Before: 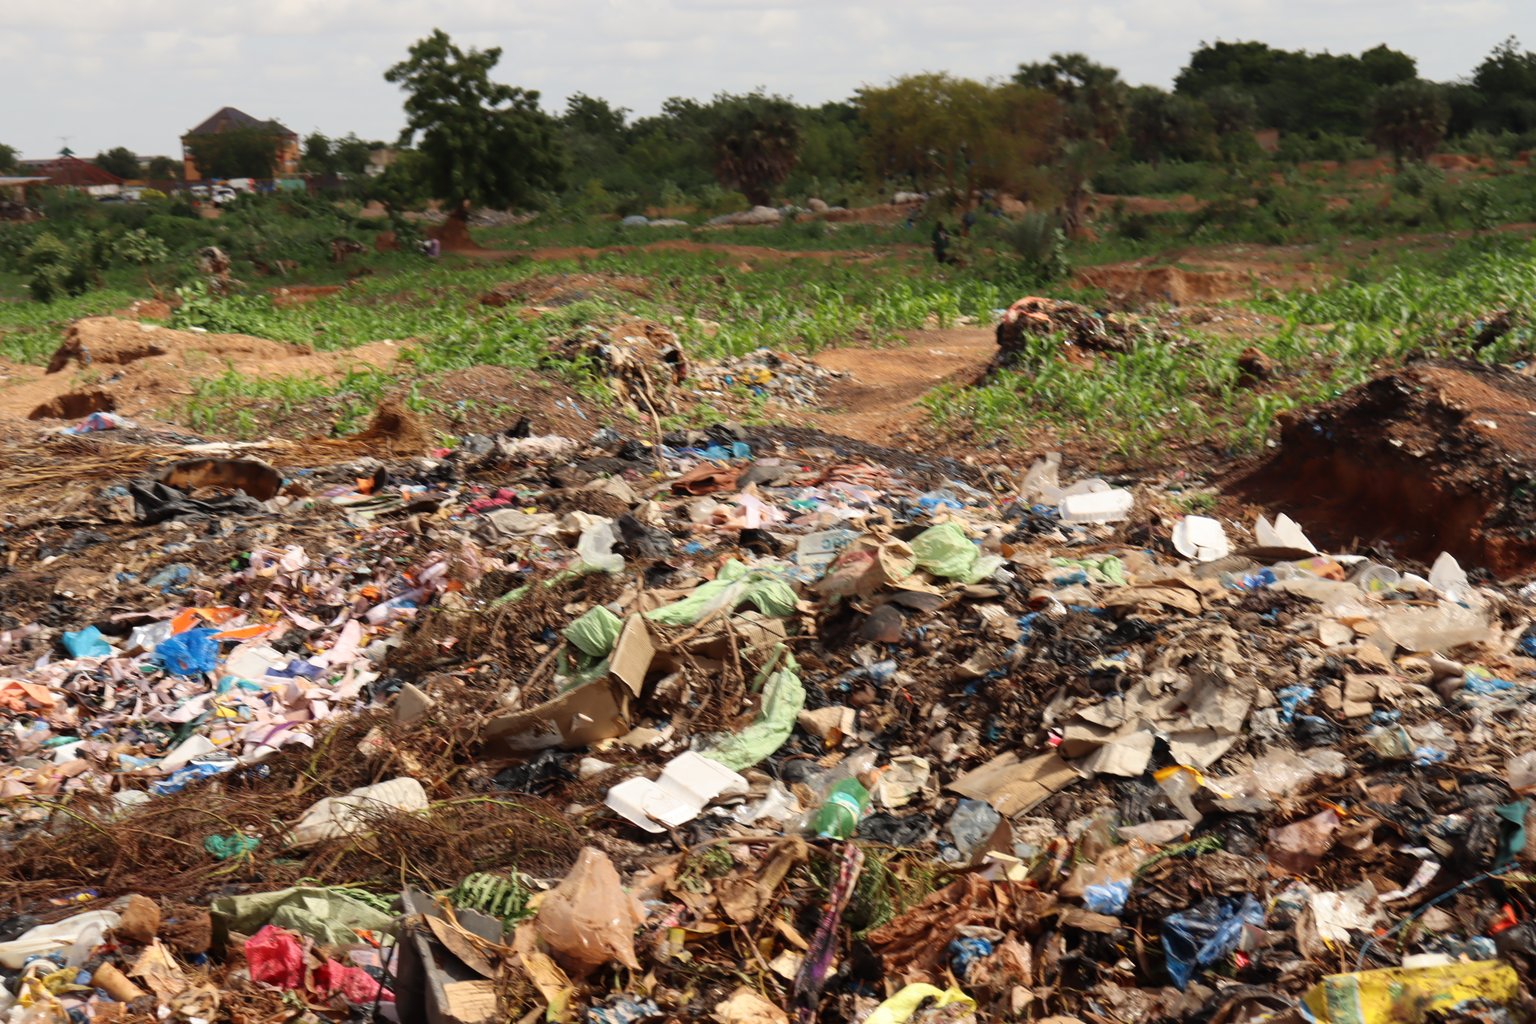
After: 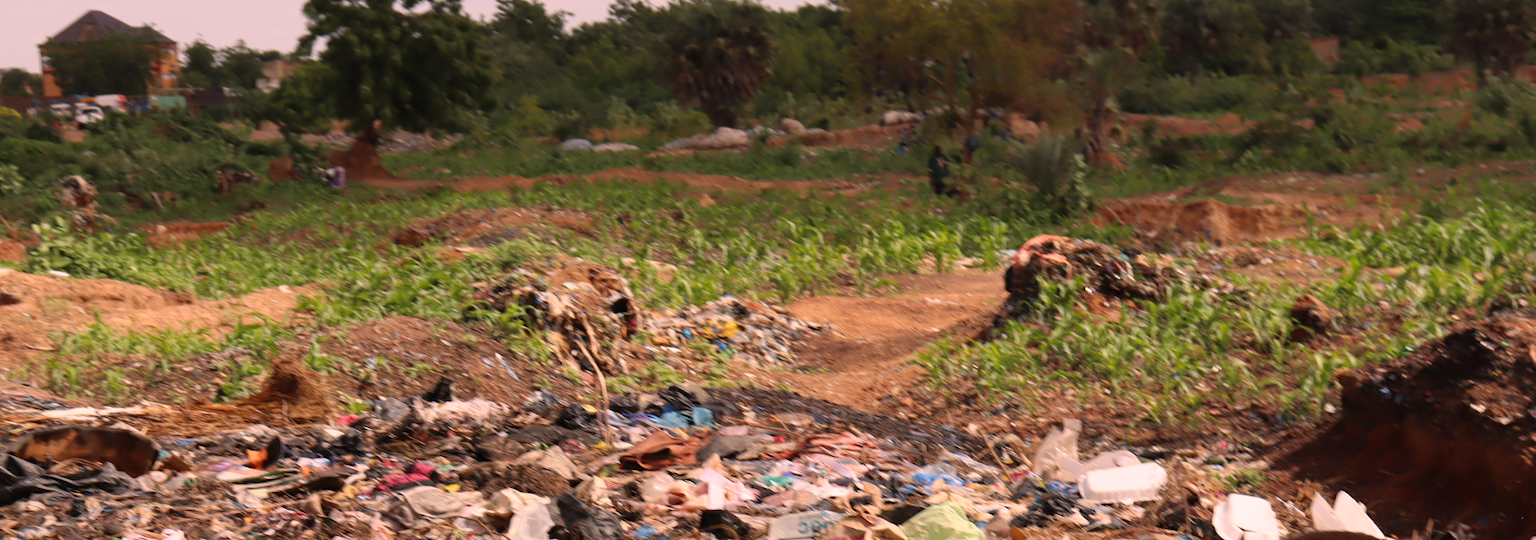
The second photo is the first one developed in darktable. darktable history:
crop and rotate: left 9.708%, top 9.687%, right 5.862%, bottom 45.713%
color correction: highlights a* 14.74, highlights b* 4.9
